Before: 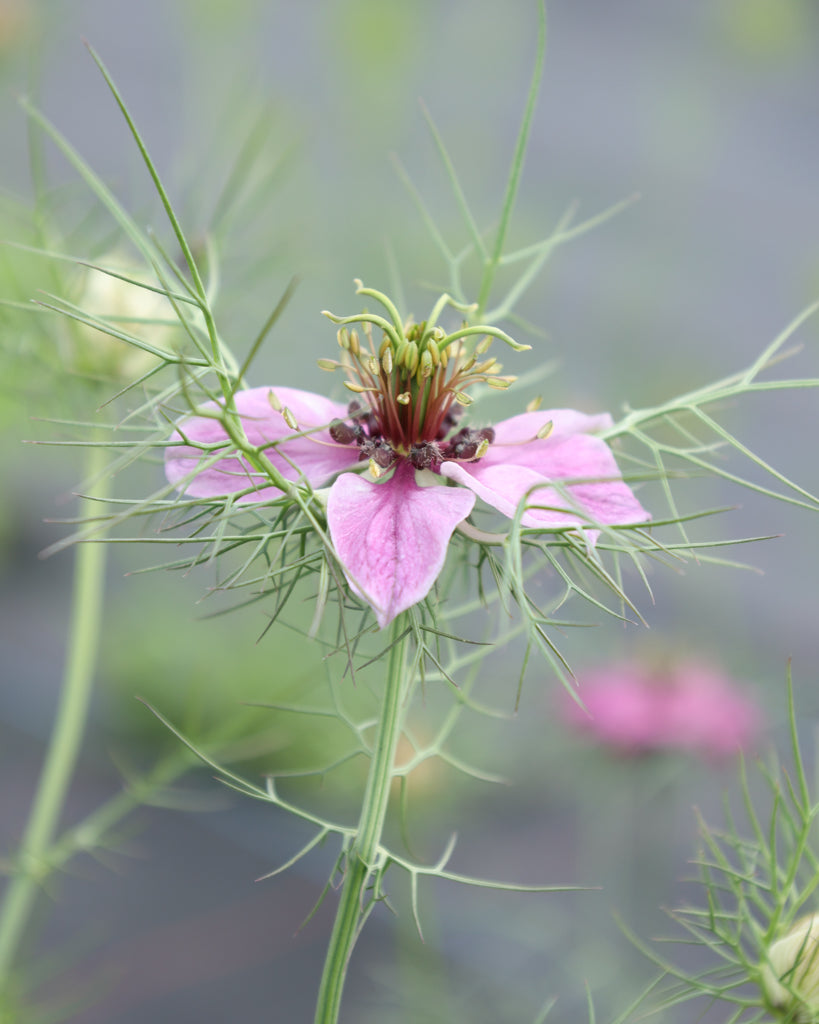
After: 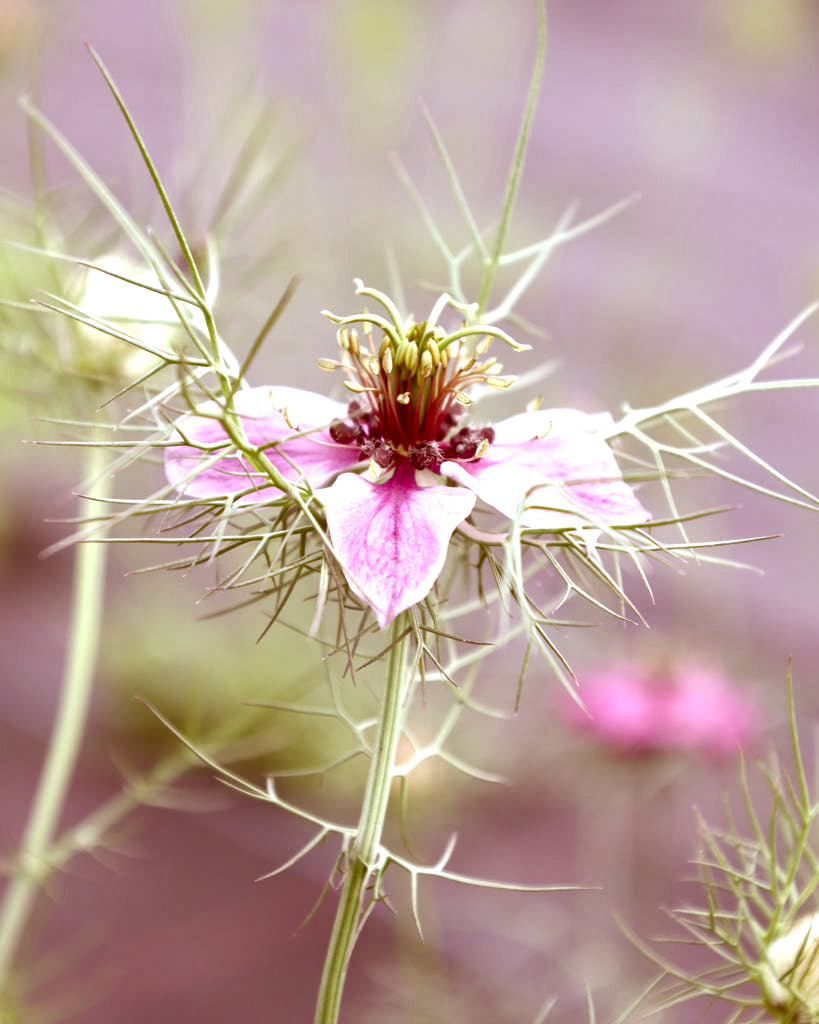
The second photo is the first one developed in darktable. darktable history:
exposure: black level correction 0, exposure 0.7 EV, compensate exposure bias true, compensate highlight preservation false
local contrast: mode bilateral grid, contrast 20, coarseness 50, detail 130%, midtone range 0.2
white balance: red 0.926, green 1.003, blue 1.133
contrast brightness saturation: brightness -0.2, saturation 0.08
color correction: highlights a* 9.03, highlights b* 8.71, shadows a* 40, shadows b* 40, saturation 0.8
